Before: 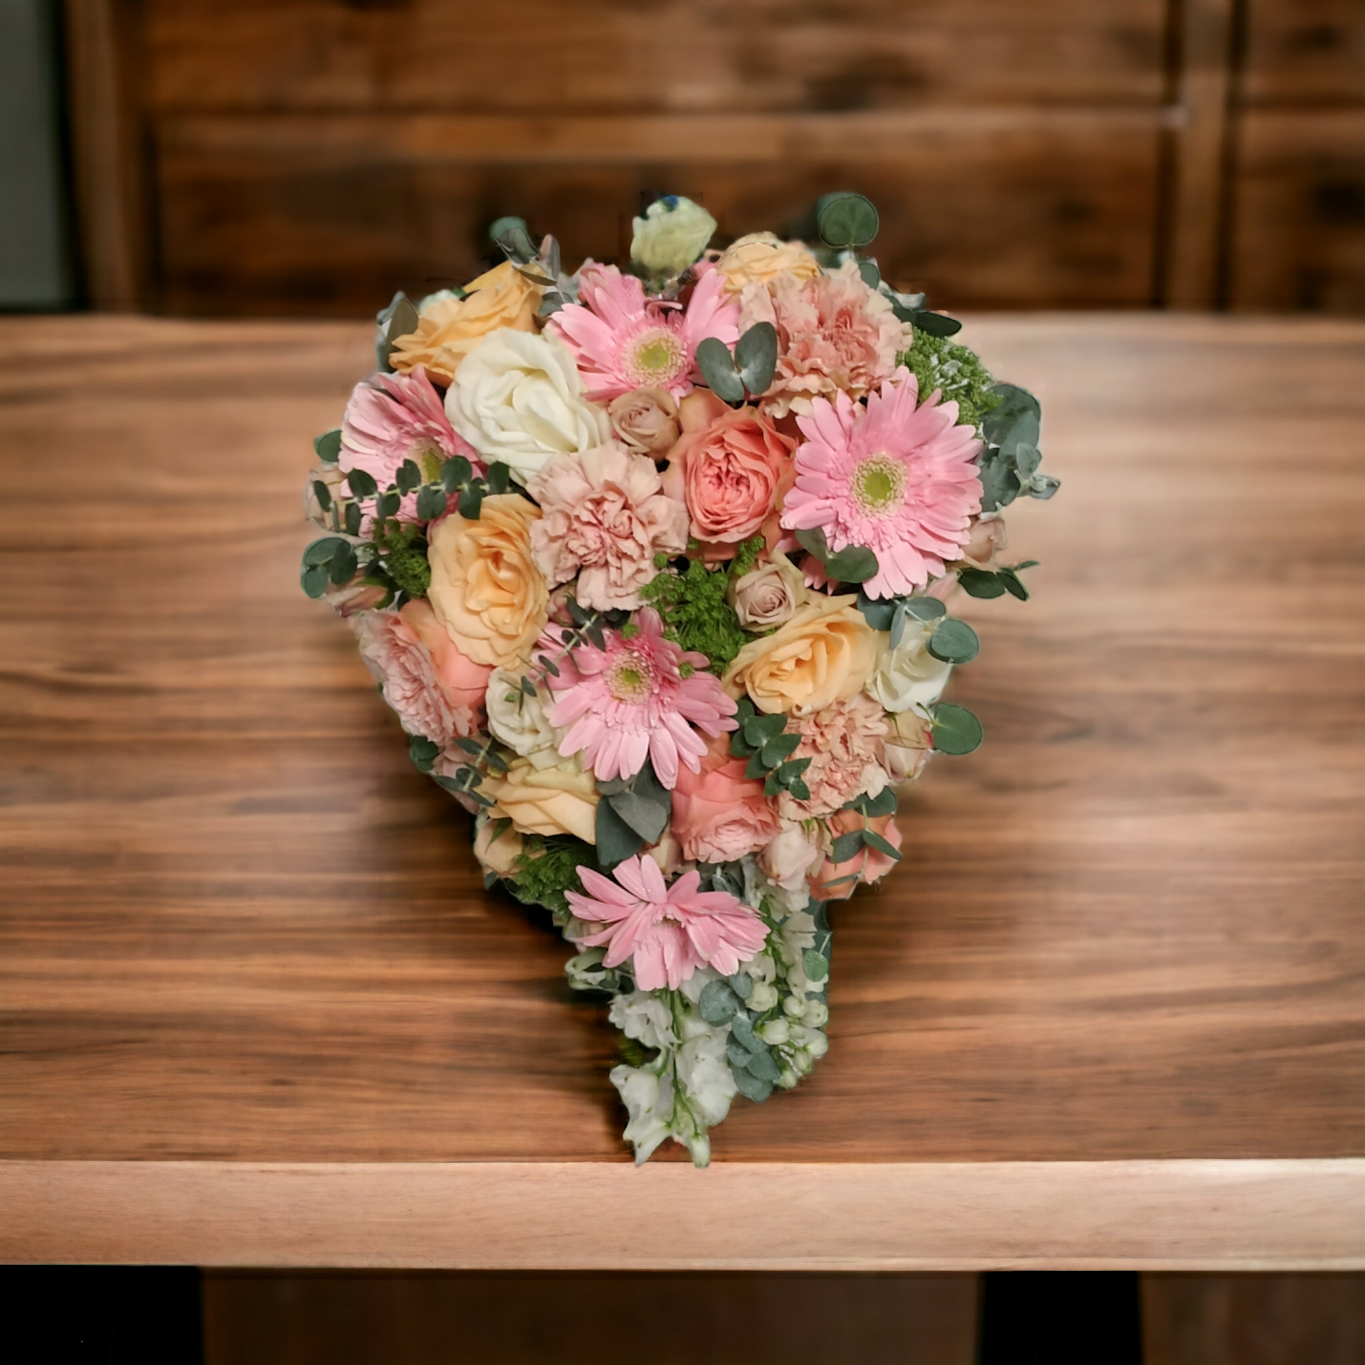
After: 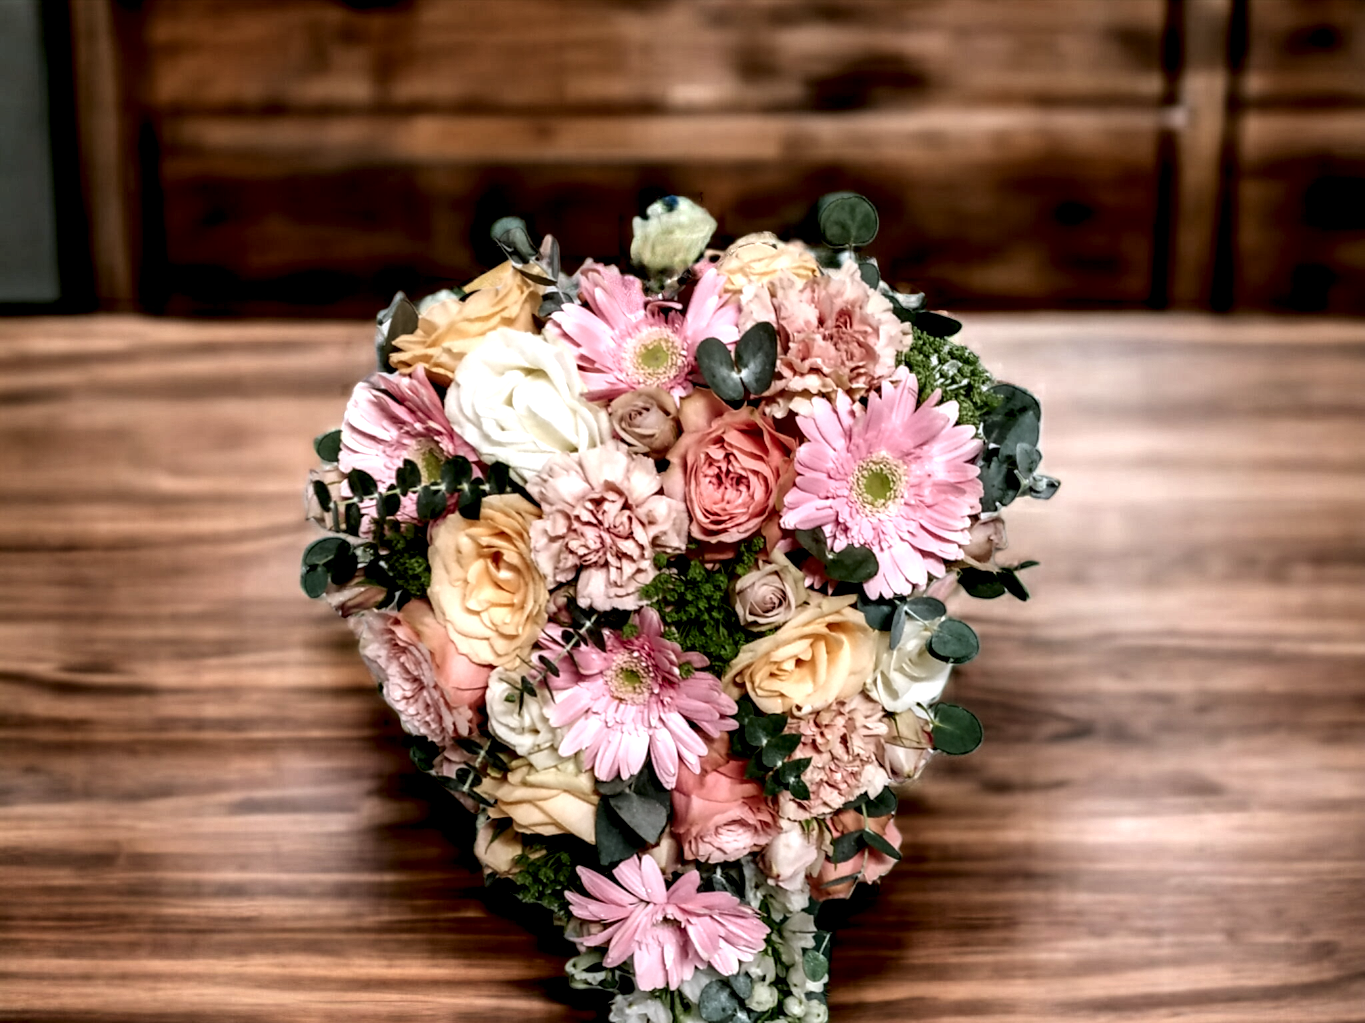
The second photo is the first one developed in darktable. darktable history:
color calibration: illuminant as shot in camera, x 0.358, y 0.373, temperature 4628.91 K
local contrast: shadows 185%, detail 225%
crop: bottom 24.988%
